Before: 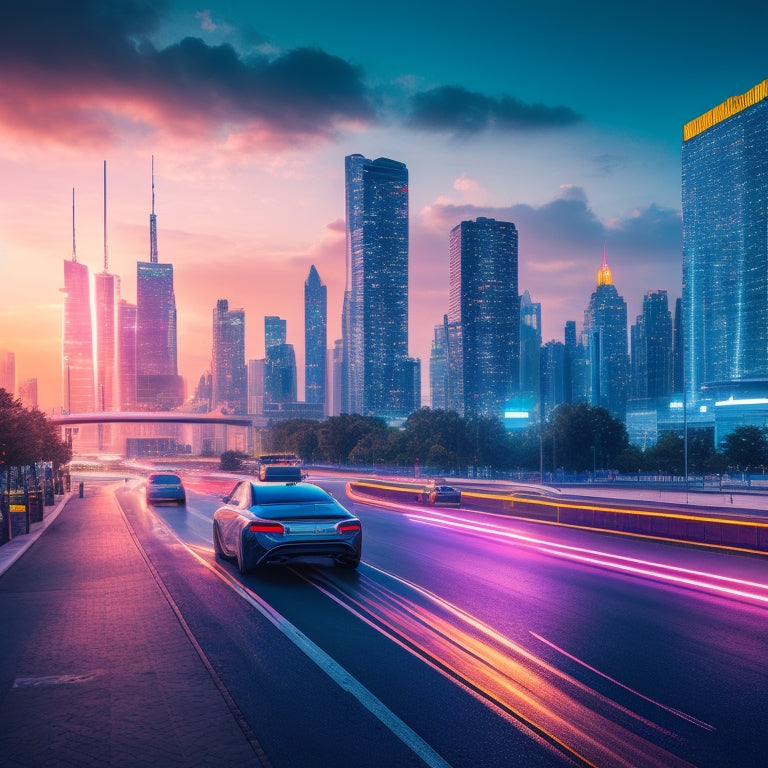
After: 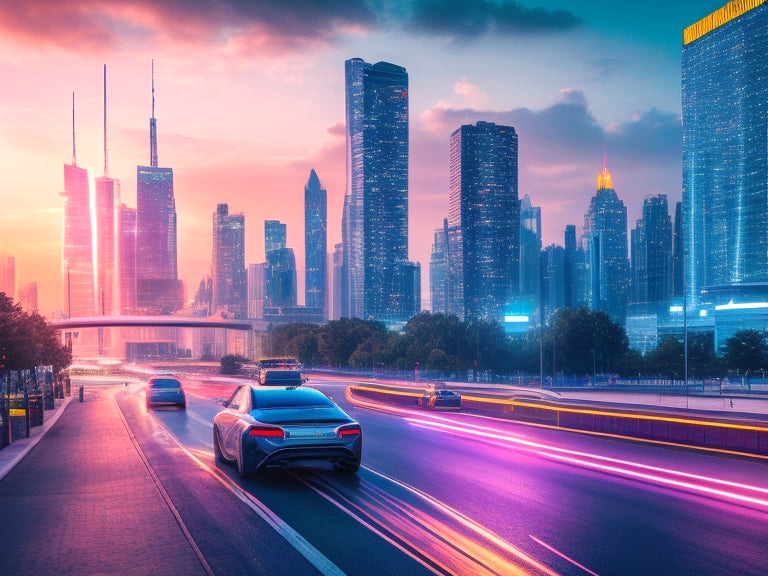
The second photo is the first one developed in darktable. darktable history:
exposure: black level correction 0, exposure 0.2 EV, compensate exposure bias true, compensate highlight preservation false
crop and rotate: top 12.5%, bottom 12.5%
